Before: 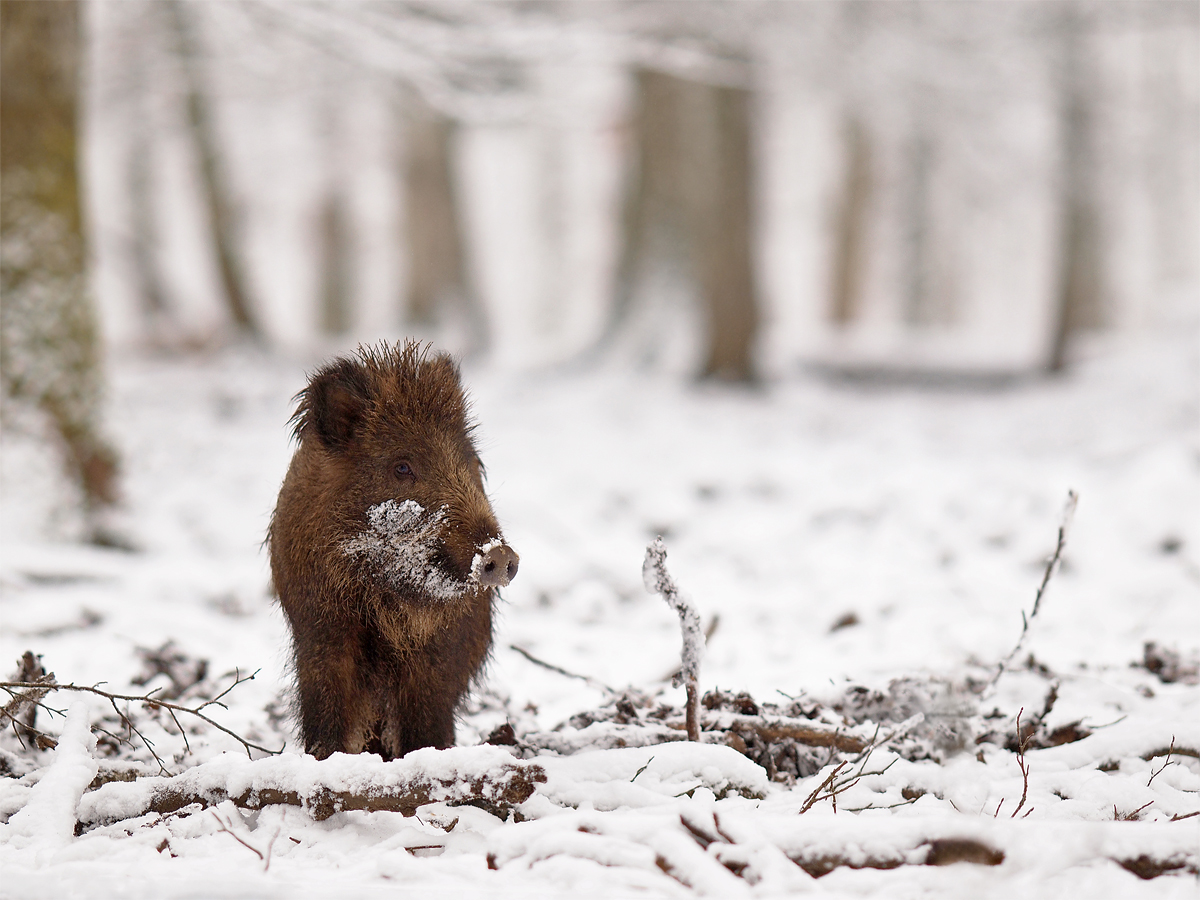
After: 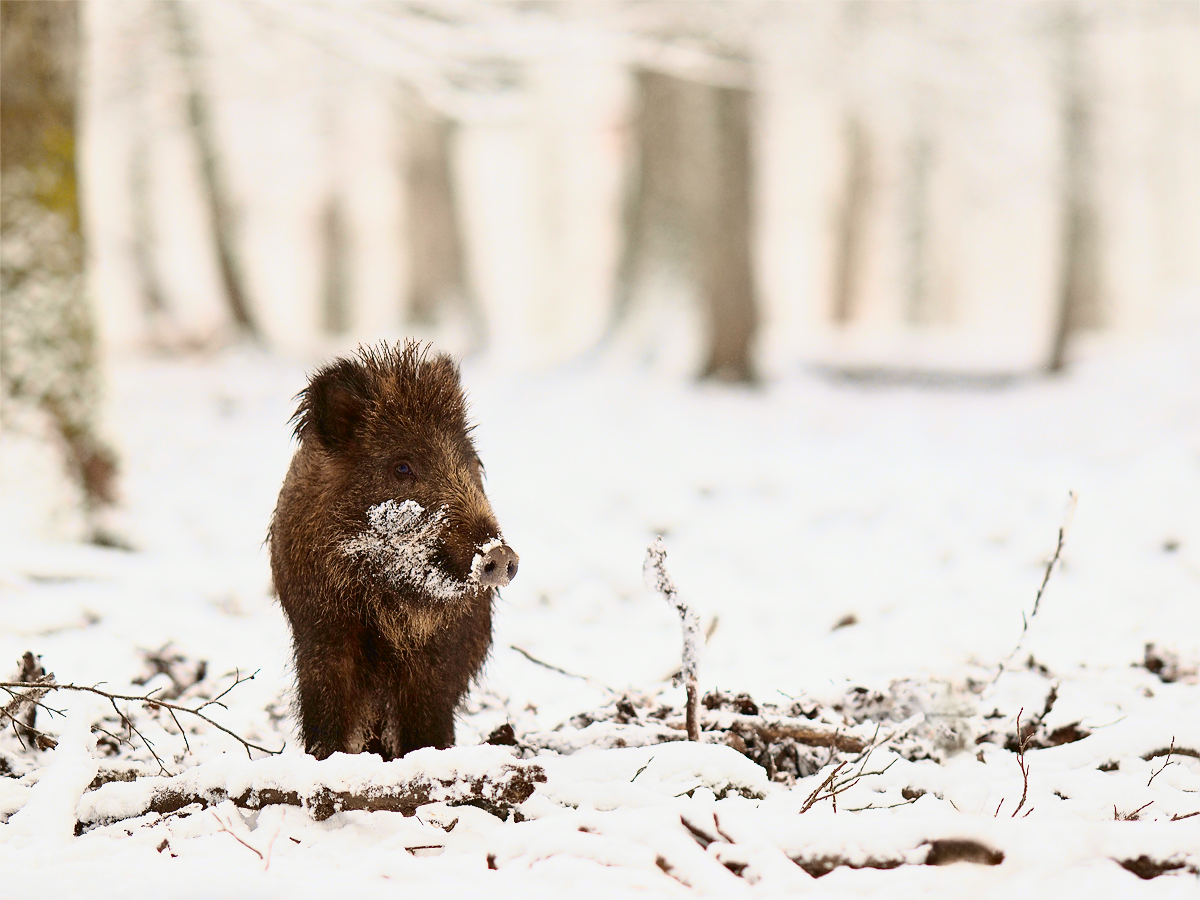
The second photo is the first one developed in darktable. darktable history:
exposure: black level correction -0.001, exposure 0.08 EV, compensate highlight preservation false
tone curve: curves: ch0 [(0.003, 0.023) (0.071, 0.052) (0.236, 0.197) (0.466, 0.557) (0.625, 0.761) (0.783, 0.9) (0.994, 0.968)]; ch1 [(0, 0) (0.262, 0.227) (0.417, 0.386) (0.469, 0.467) (0.502, 0.498) (0.528, 0.53) (0.573, 0.579) (0.605, 0.621) (0.644, 0.671) (0.686, 0.728) (0.994, 0.987)]; ch2 [(0, 0) (0.262, 0.188) (0.385, 0.353) (0.427, 0.424) (0.495, 0.493) (0.515, 0.54) (0.547, 0.561) (0.589, 0.613) (0.644, 0.748) (1, 1)], color space Lab, independent channels, preserve colors none
